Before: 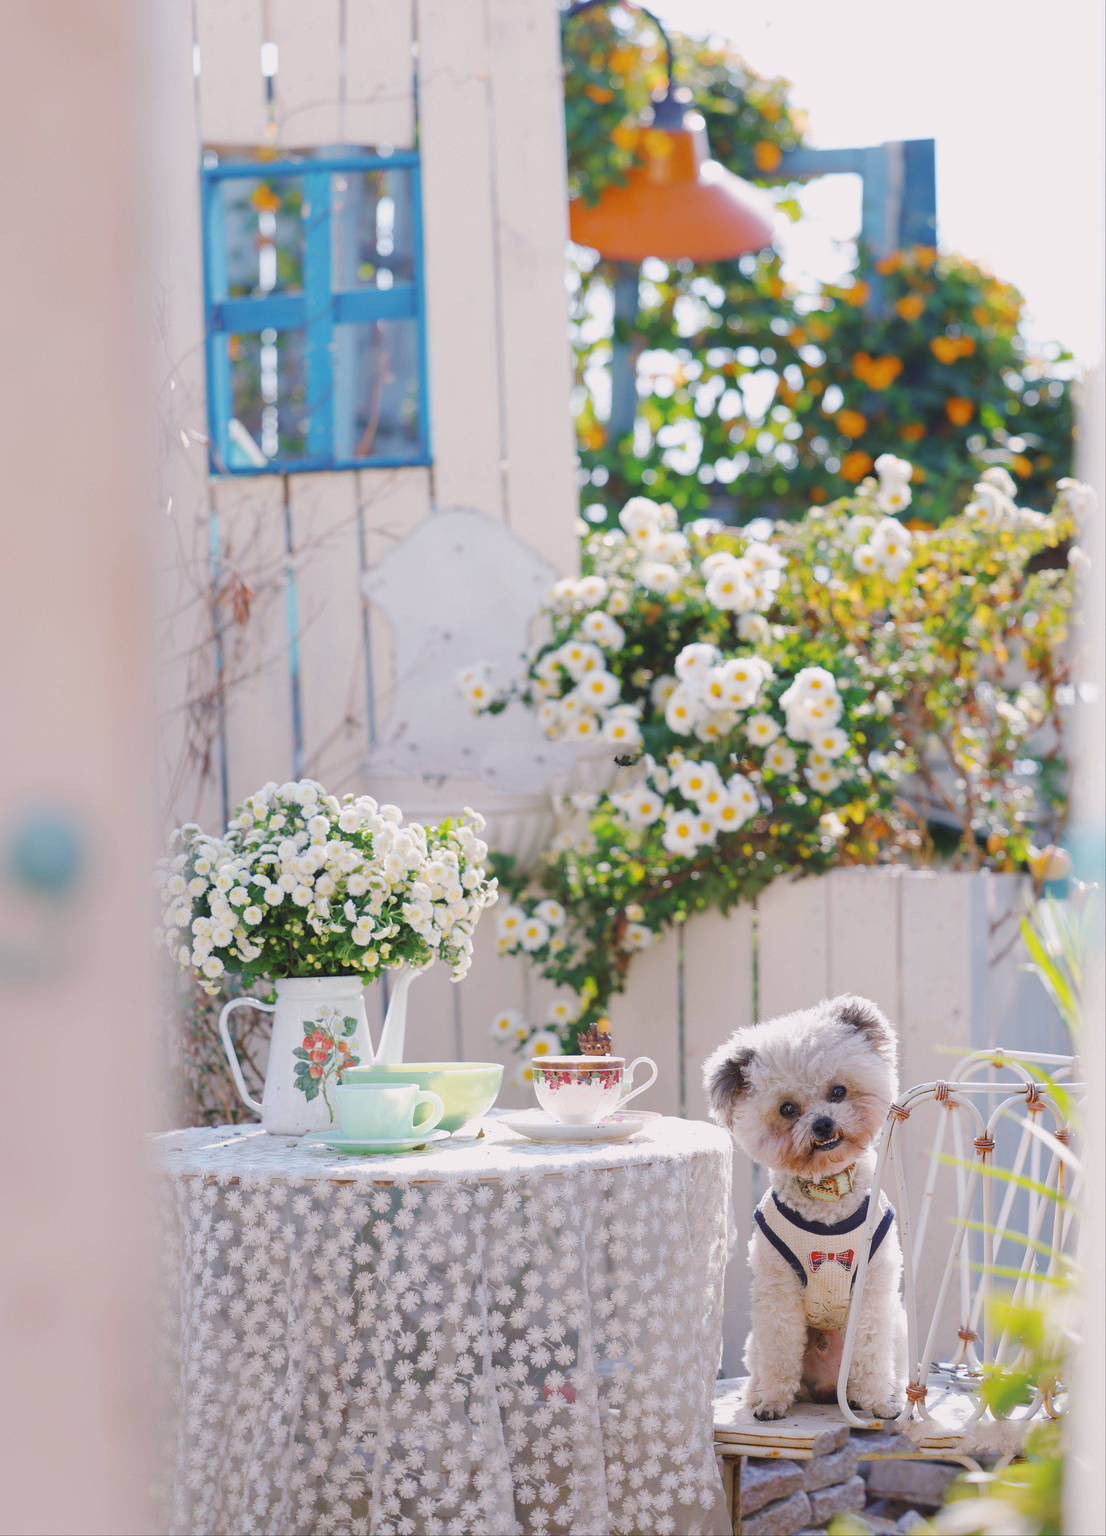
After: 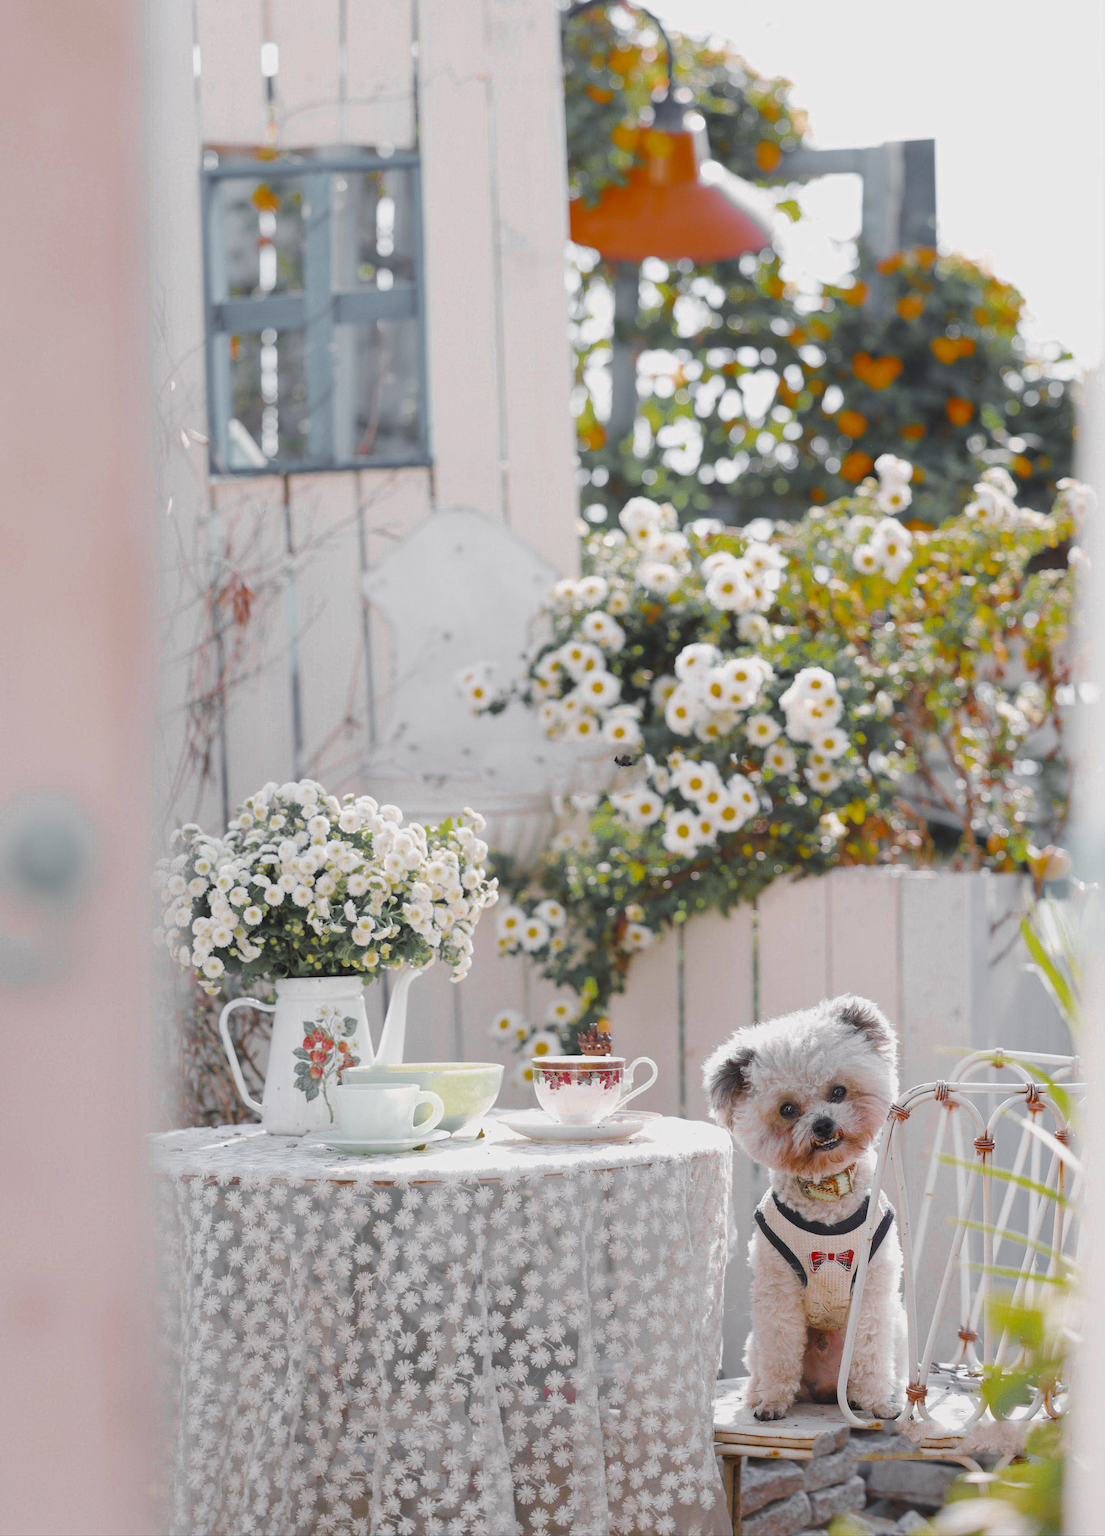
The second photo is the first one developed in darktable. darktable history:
color zones: curves: ch0 [(0.004, 0.388) (0.125, 0.392) (0.25, 0.404) (0.375, 0.5) (0.5, 0.5) (0.625, 0.5) (0.75, 0.5) (0.875, 0.5)]; ch1 [(0, 0.5) (0.125, 0.5) (0.25, 0.5) (0.375, 0.124) (0.524, 0.124) (0.645, 0.128) (0.789, 0.132) (0.914, 0.096) (0.998, 0.068)]
